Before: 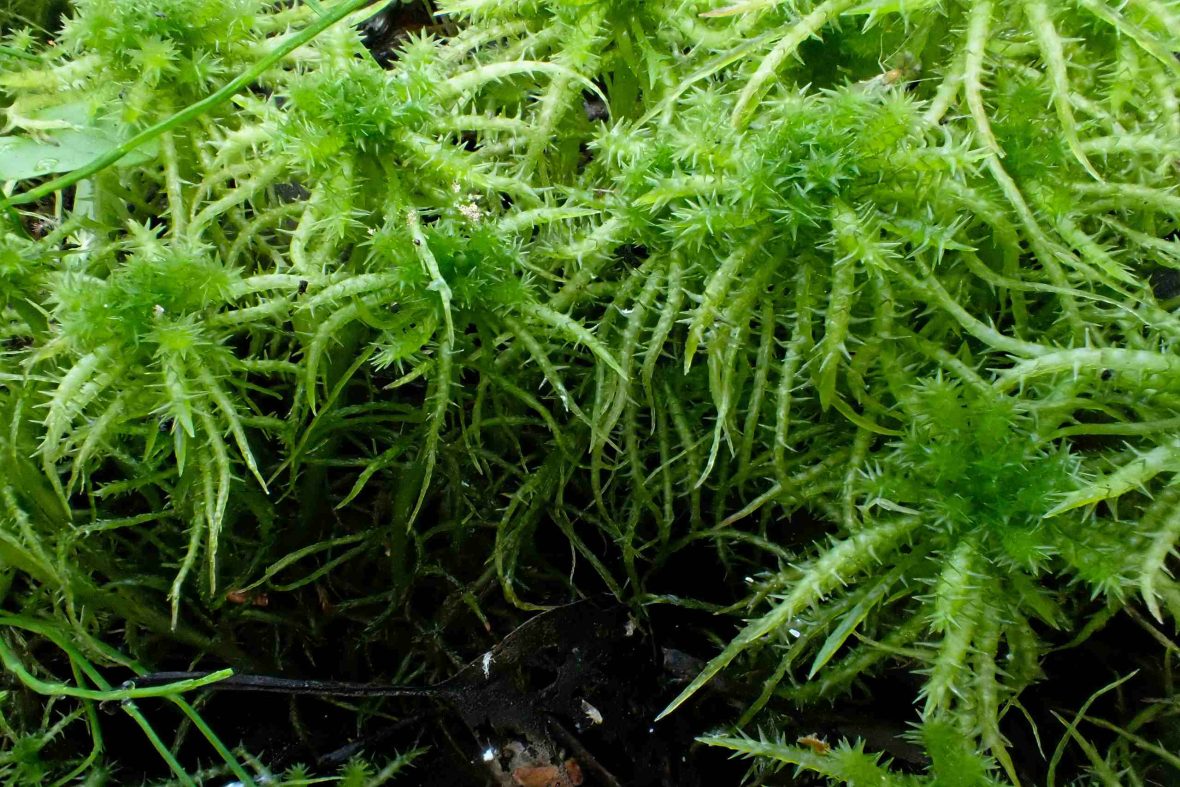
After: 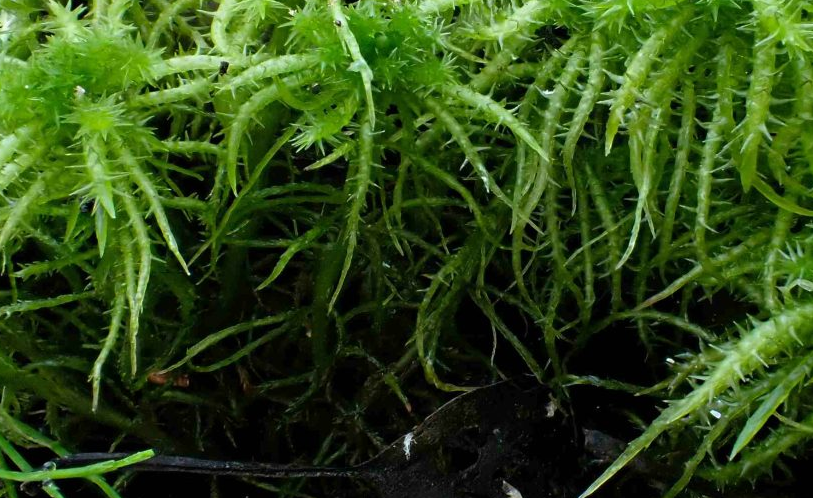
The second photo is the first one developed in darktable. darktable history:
crop: left 6.696%, top 27.945%, right 24.404%, bottom 8.684%
